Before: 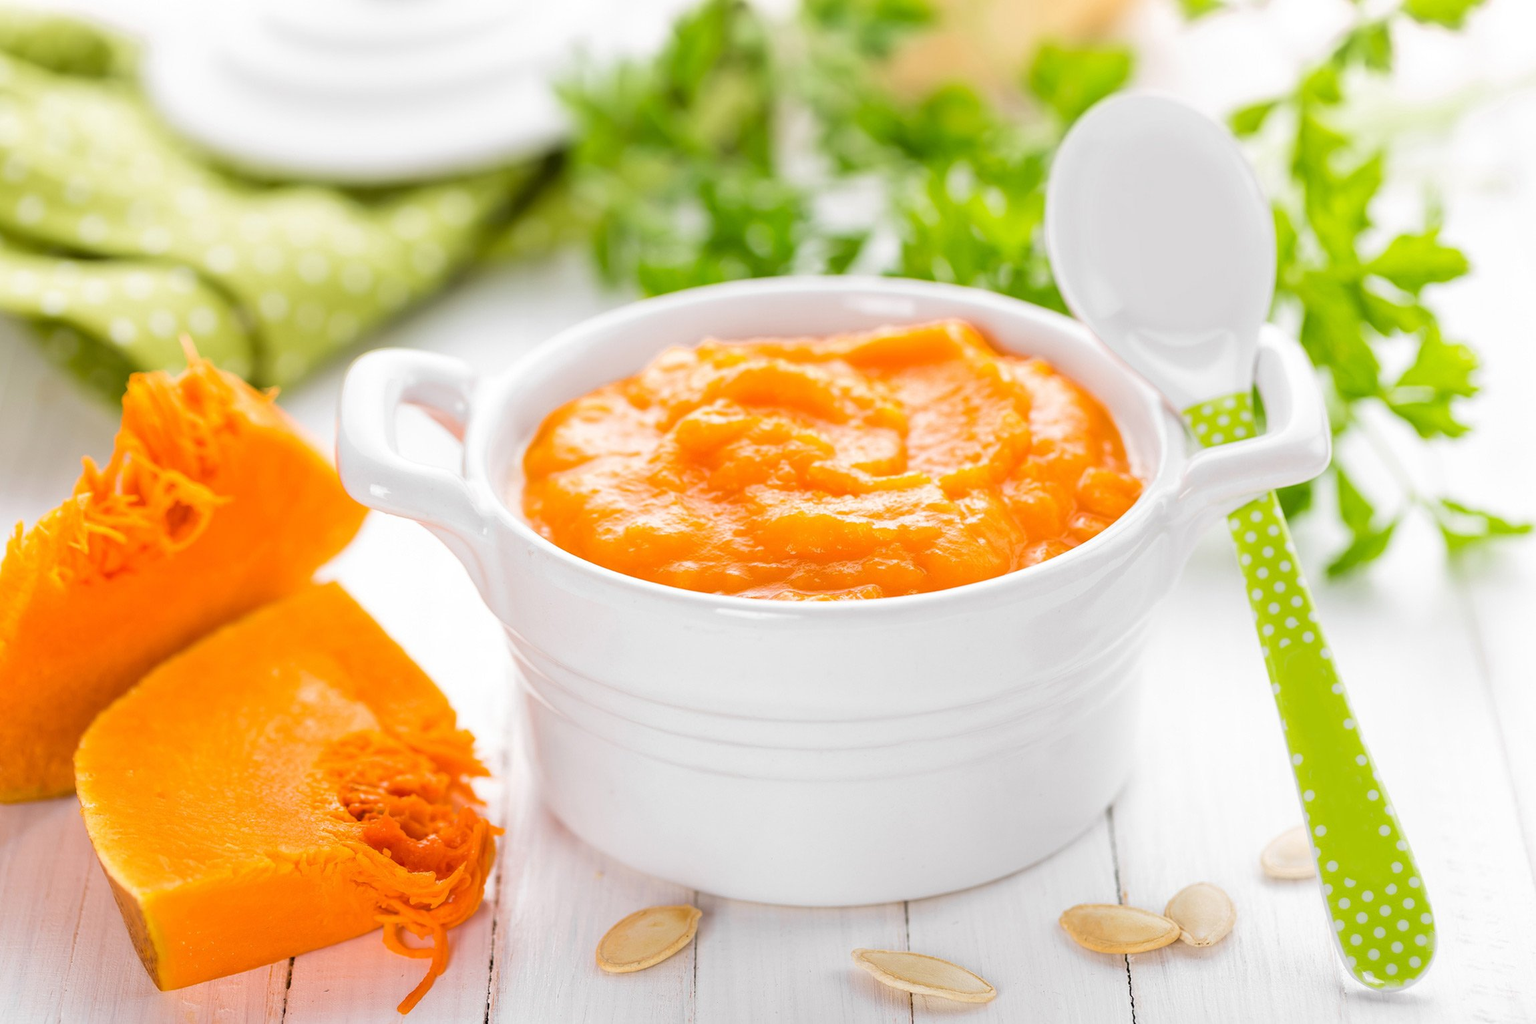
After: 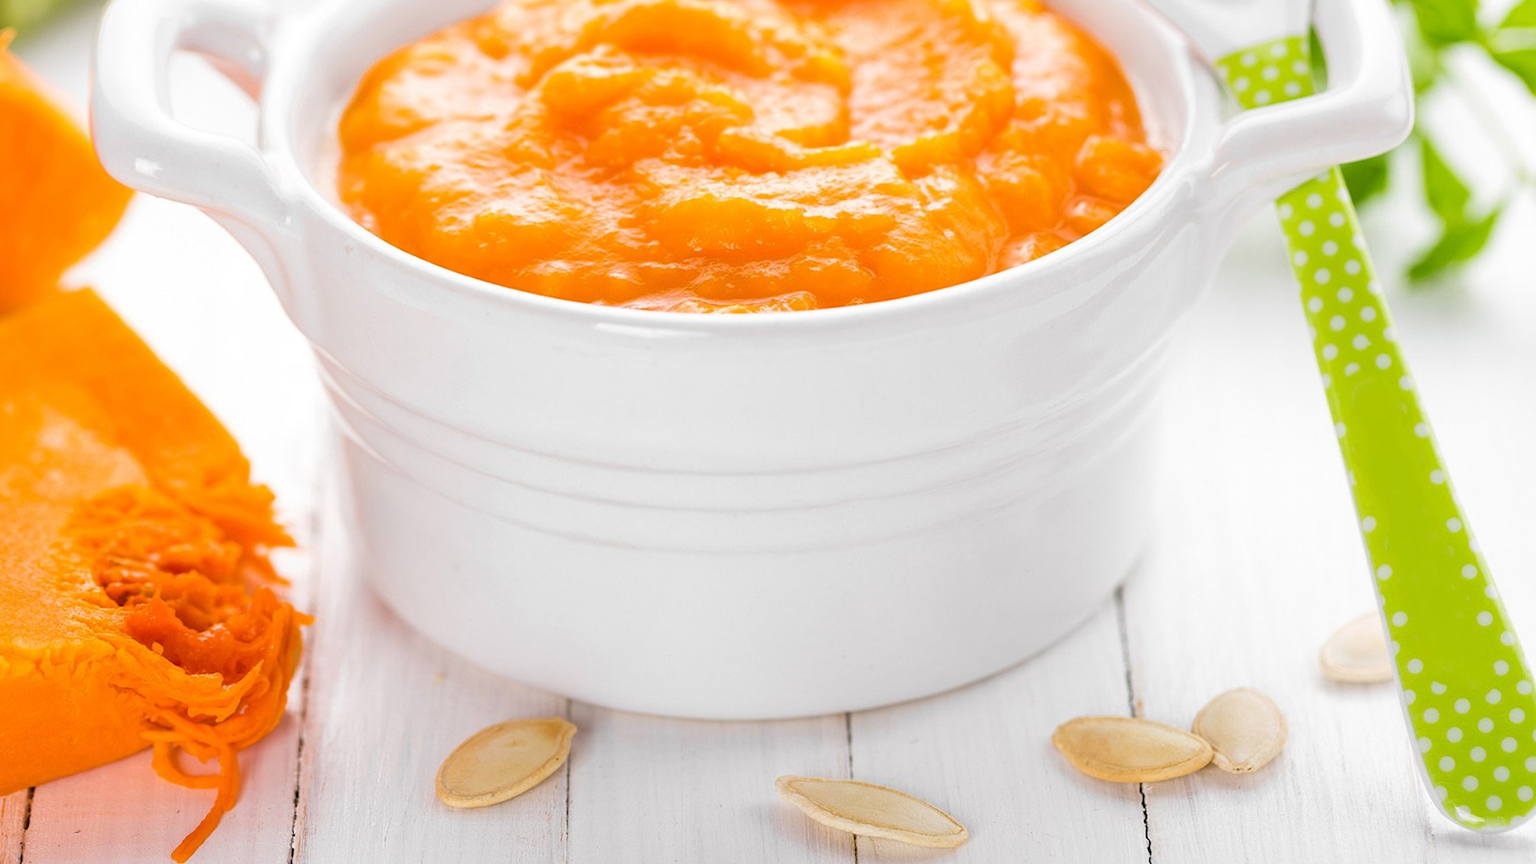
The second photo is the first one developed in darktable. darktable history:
crop and rotate: left 17.509%, top 35.696%, right 7.285%, bottom 0.786%
